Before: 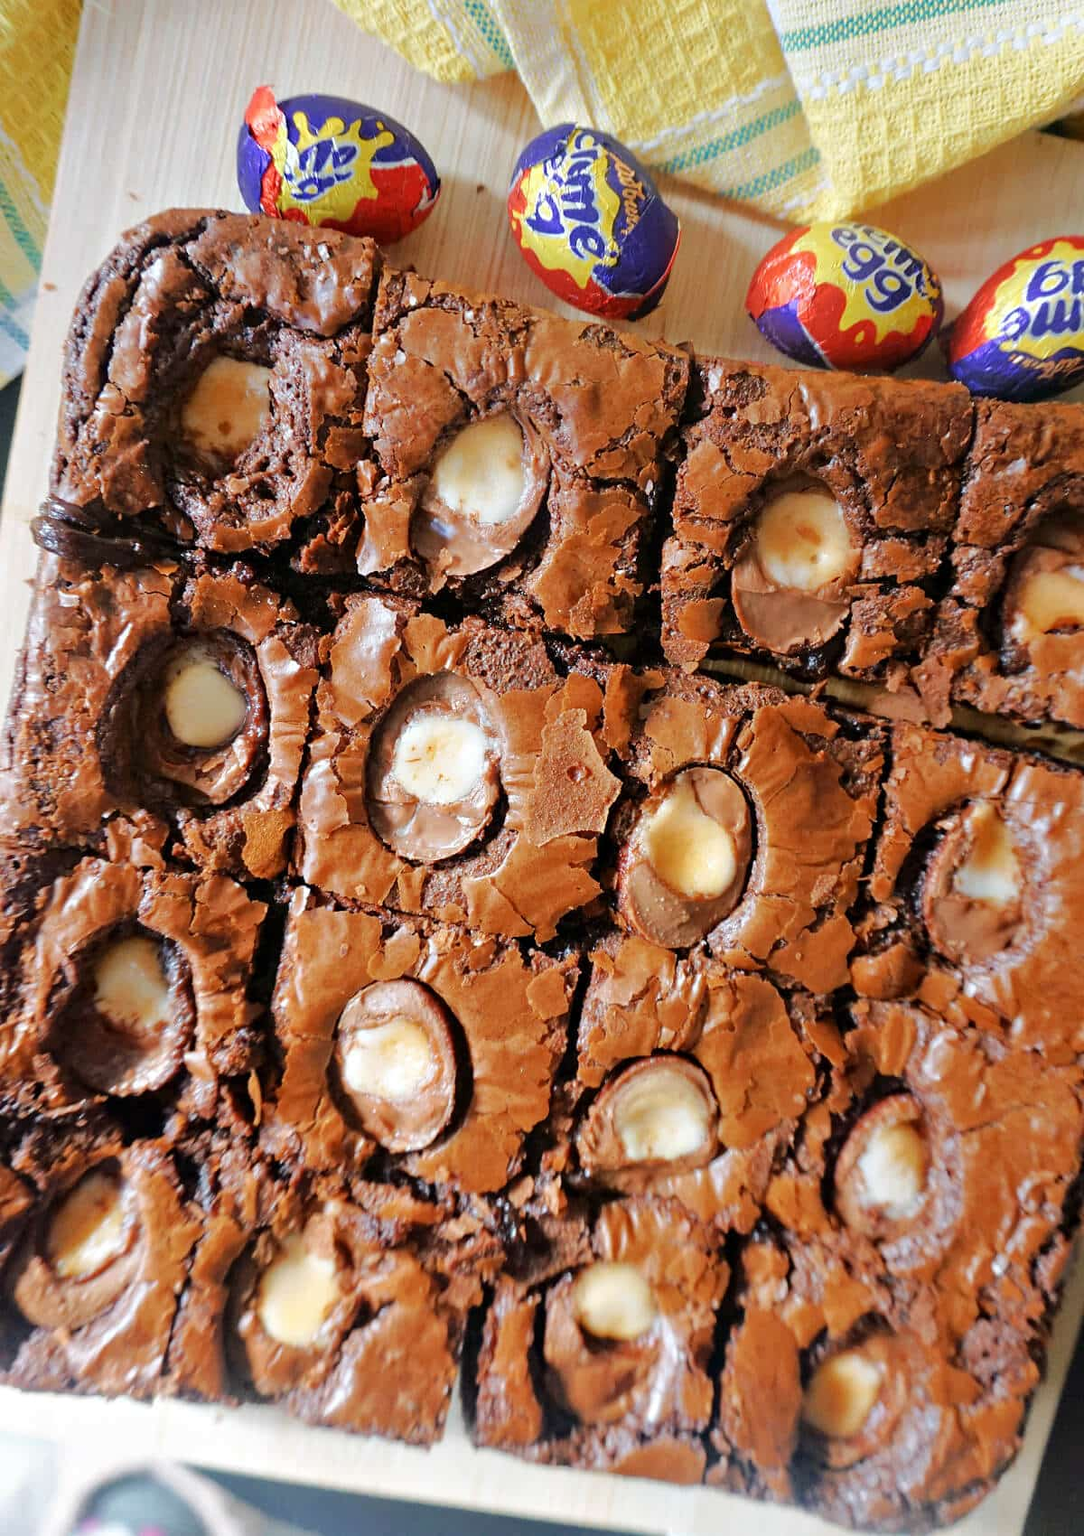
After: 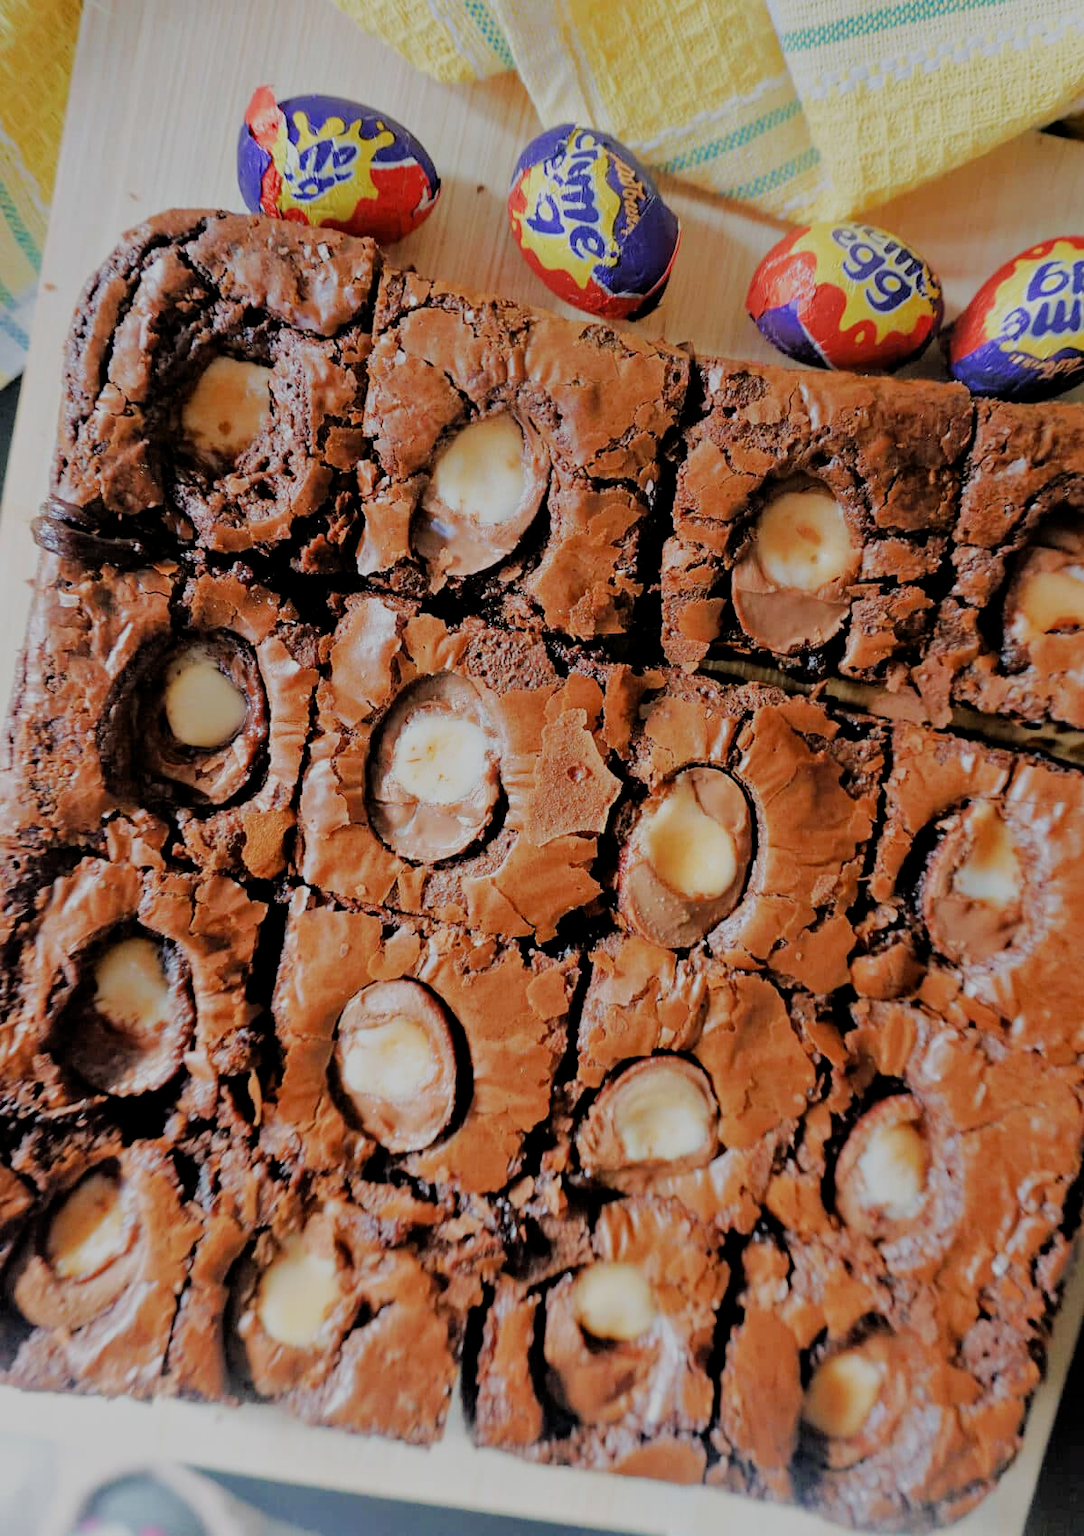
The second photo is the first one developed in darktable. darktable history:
filmic rgb: middle gray luminance 18.13%, black relative exposure -7.55 EV, white relative exposure 8.44 EV, target black luminance 0%, hardness 2.23, latitude 18.58%, contrast 0.882, highlights saturation mix 4.97%, shadows ↔ highlights balance 10.43%, iterations of high-quality reconstruction 10
